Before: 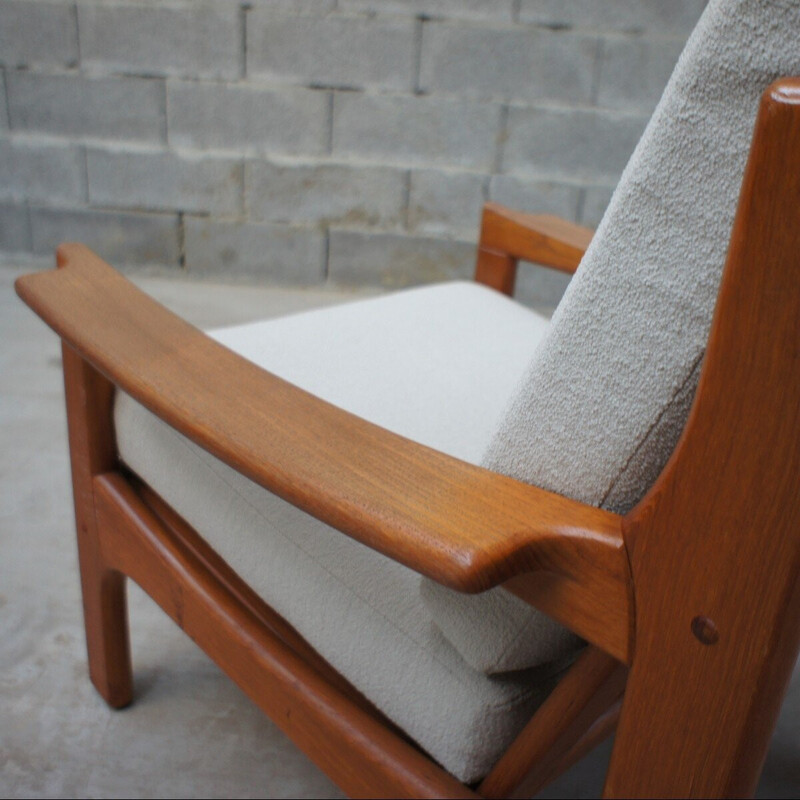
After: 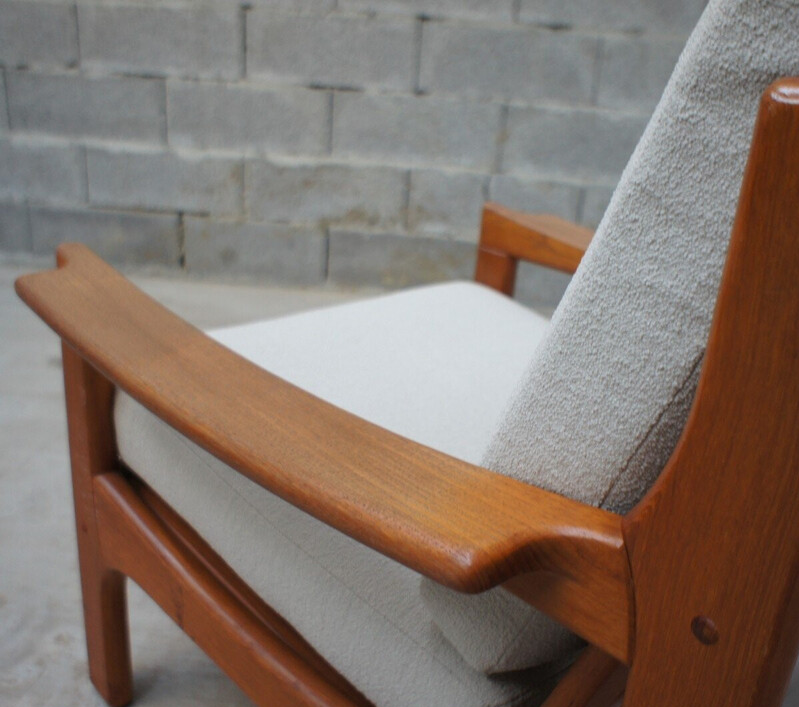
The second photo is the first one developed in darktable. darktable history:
crop and rotate: top 0%, bottom 11.557%
